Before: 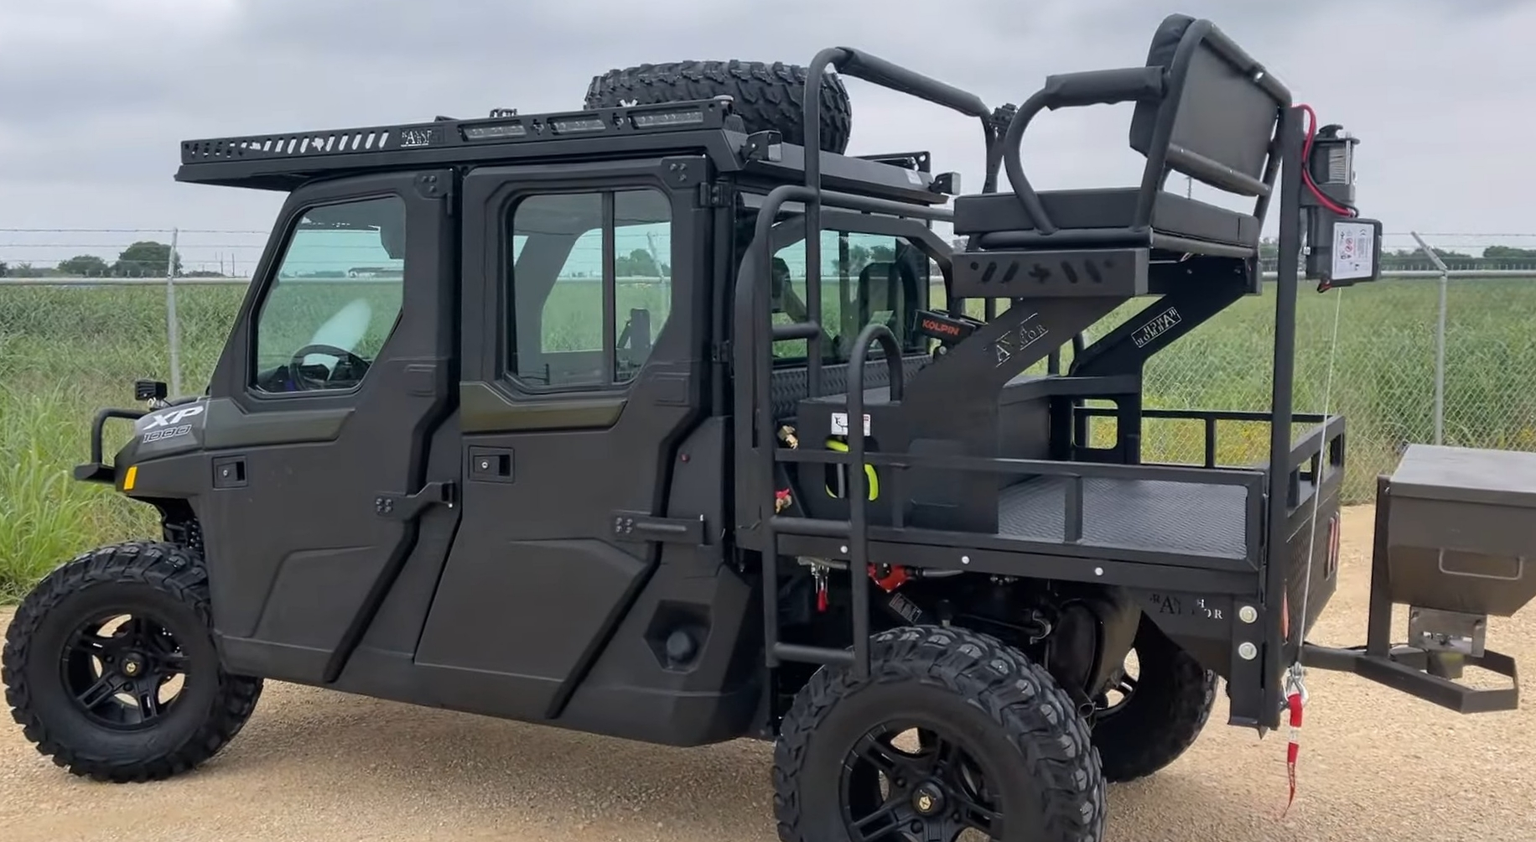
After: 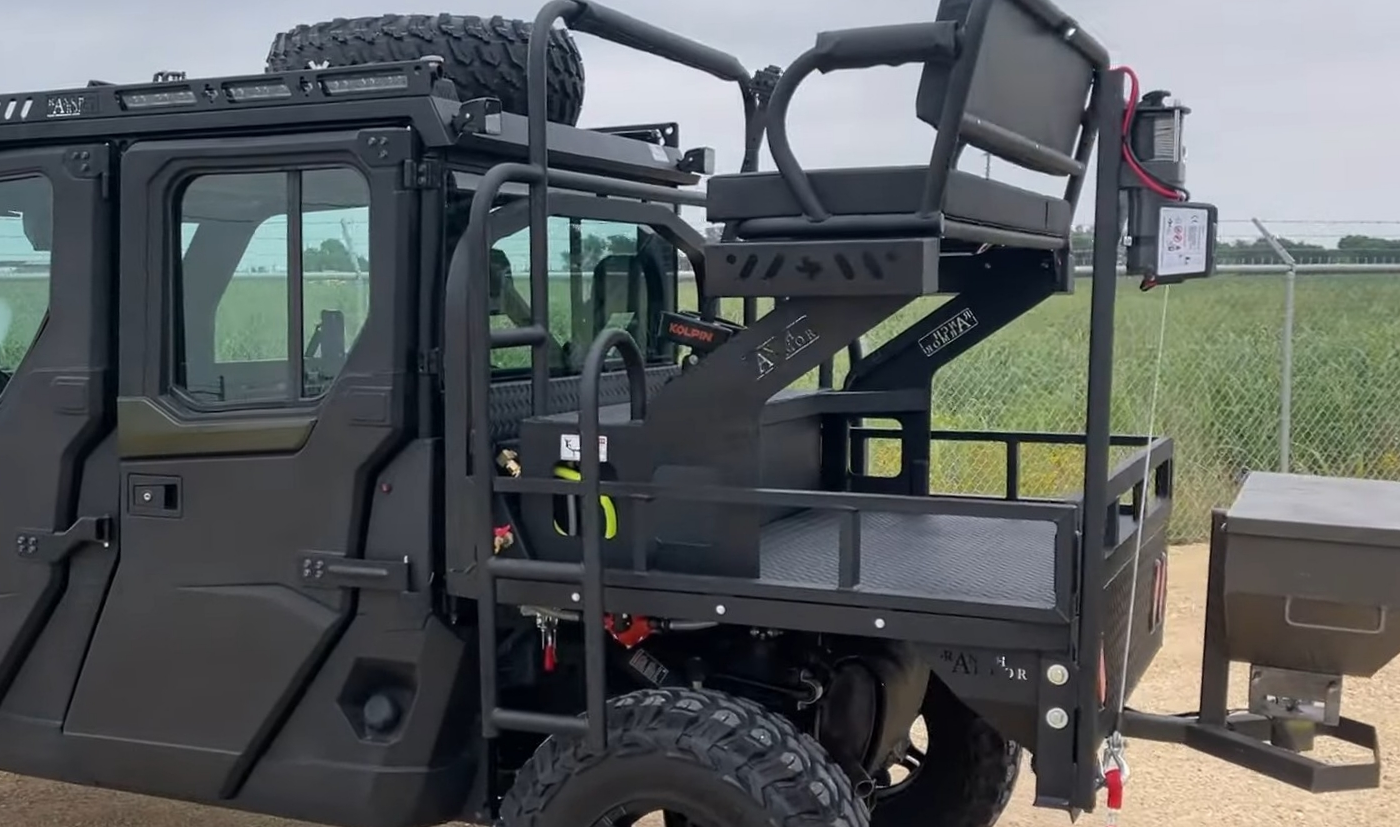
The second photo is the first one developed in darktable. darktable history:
crop: left 23.571%, top 5.861%, bottom 11.751%
